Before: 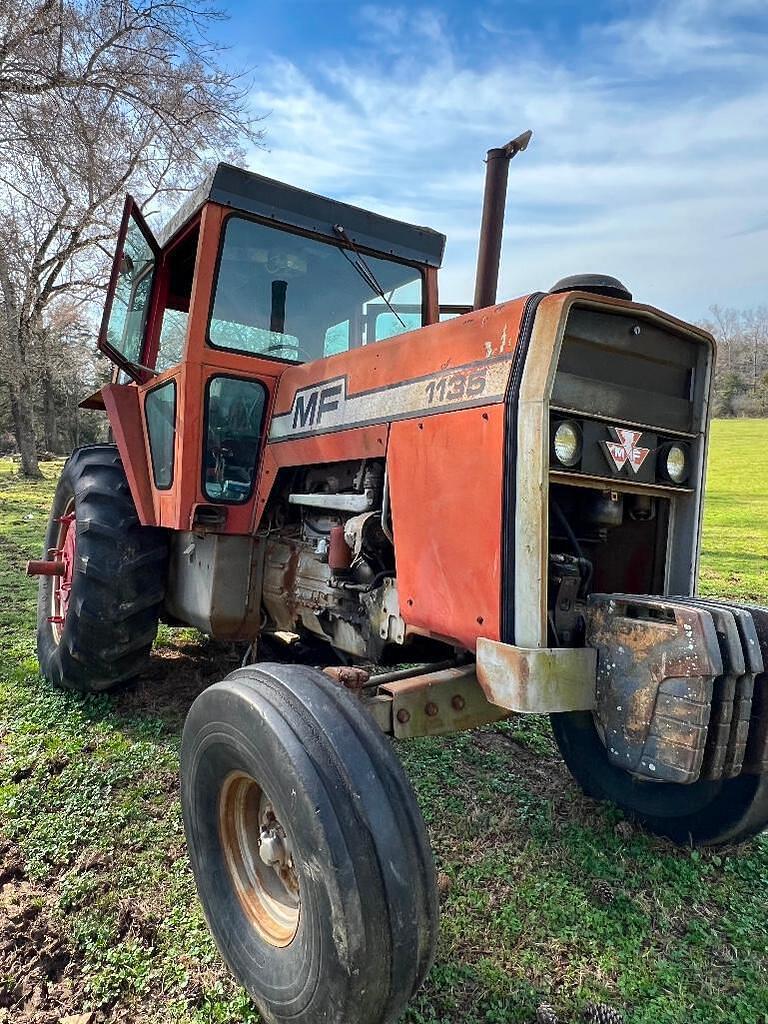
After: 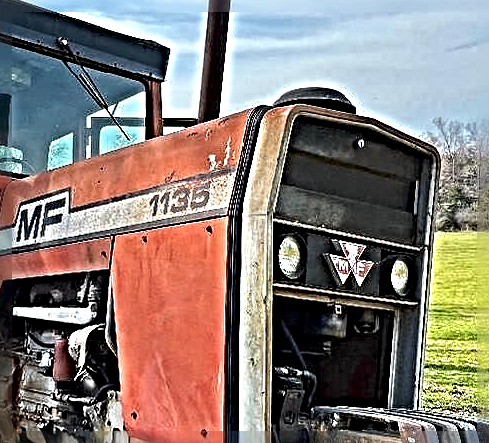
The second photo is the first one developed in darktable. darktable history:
crop: left 36.005%, top 18.293%, right 0.31%, bottom 38.444%
sharpen: radius 6.3, amount 1.8, threshold 0
